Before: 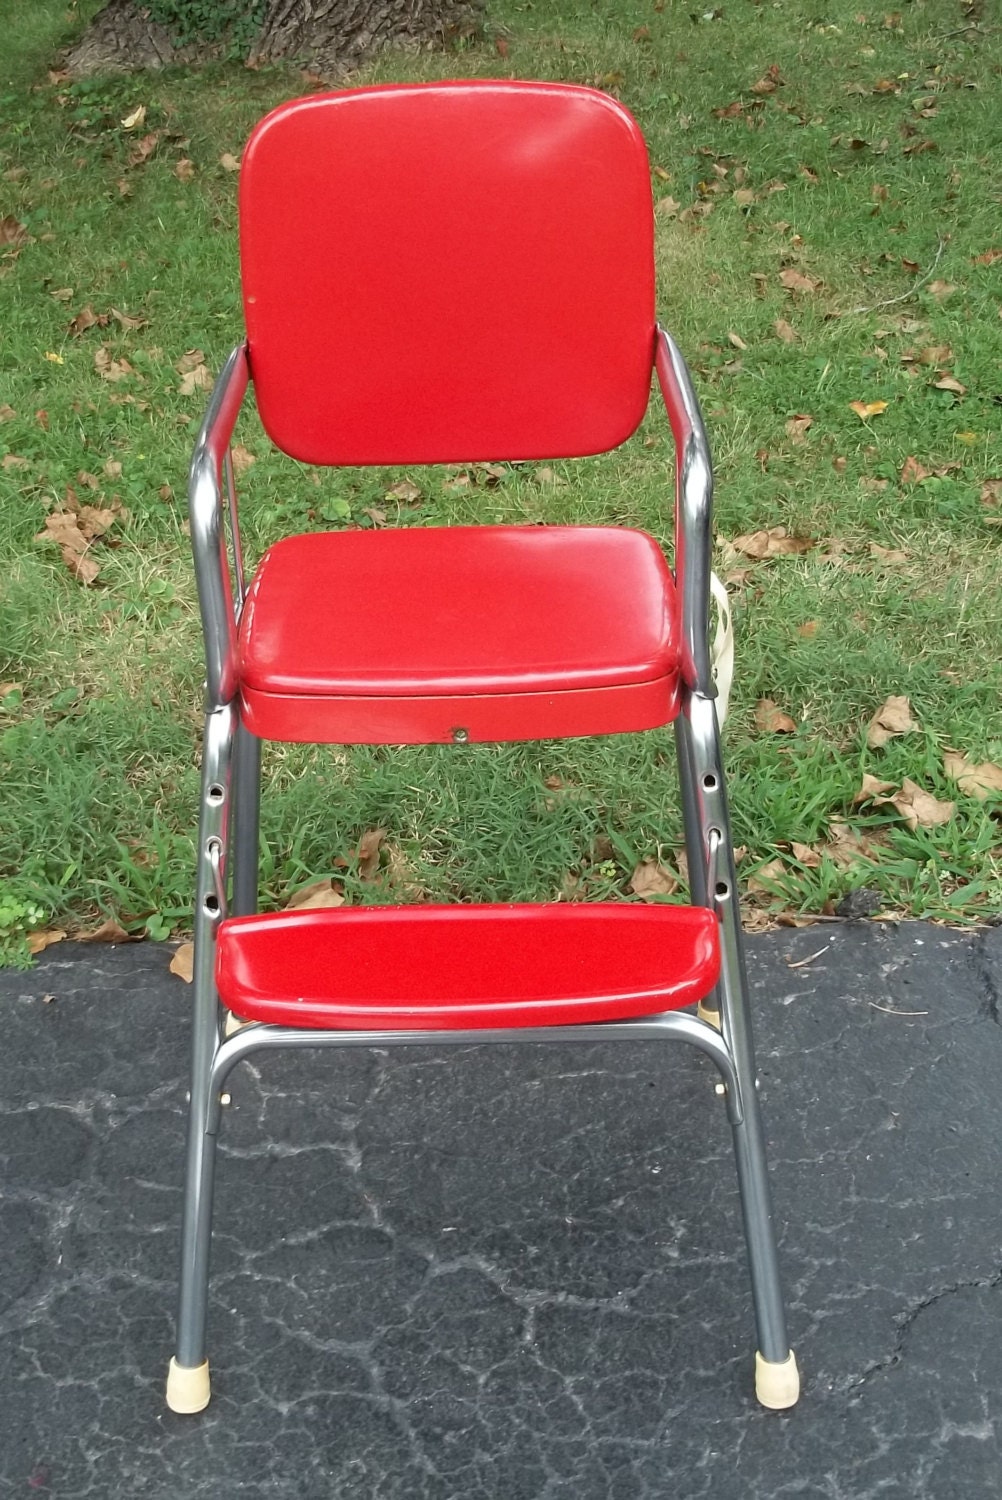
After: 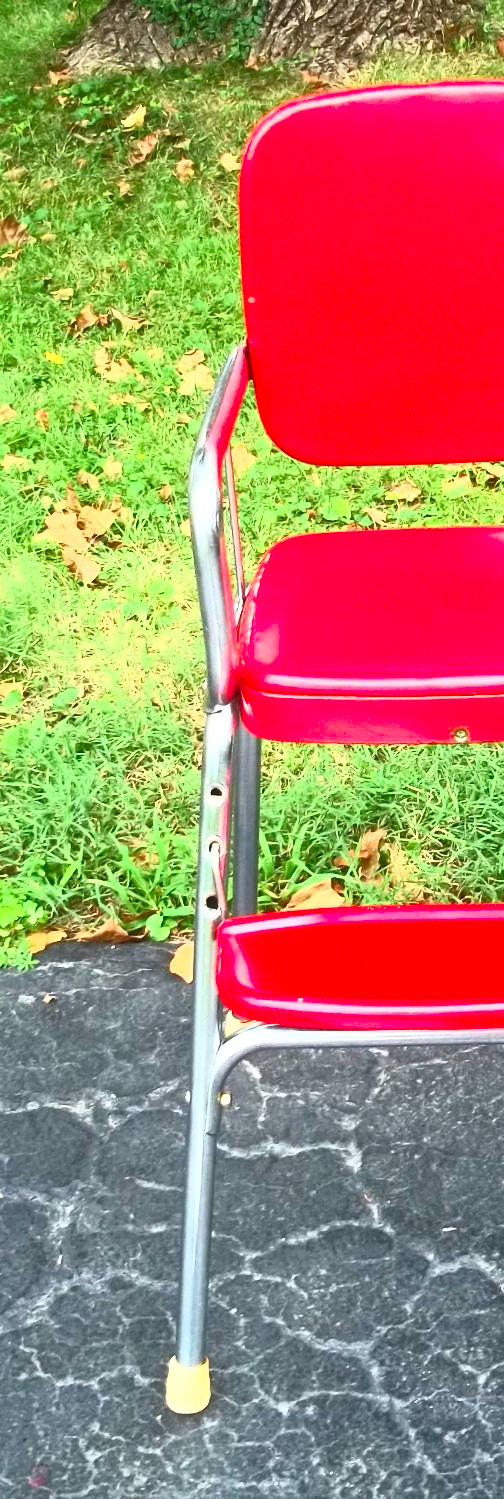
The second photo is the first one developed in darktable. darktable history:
crop and rotate: left 0.021%, top 0%, right 49.589%
contrast brightness saturation: contrast 0.995, brightness 0.992, saturation 0.991
exposure: exposure 0.019 EV, compensate highlight preservation false
